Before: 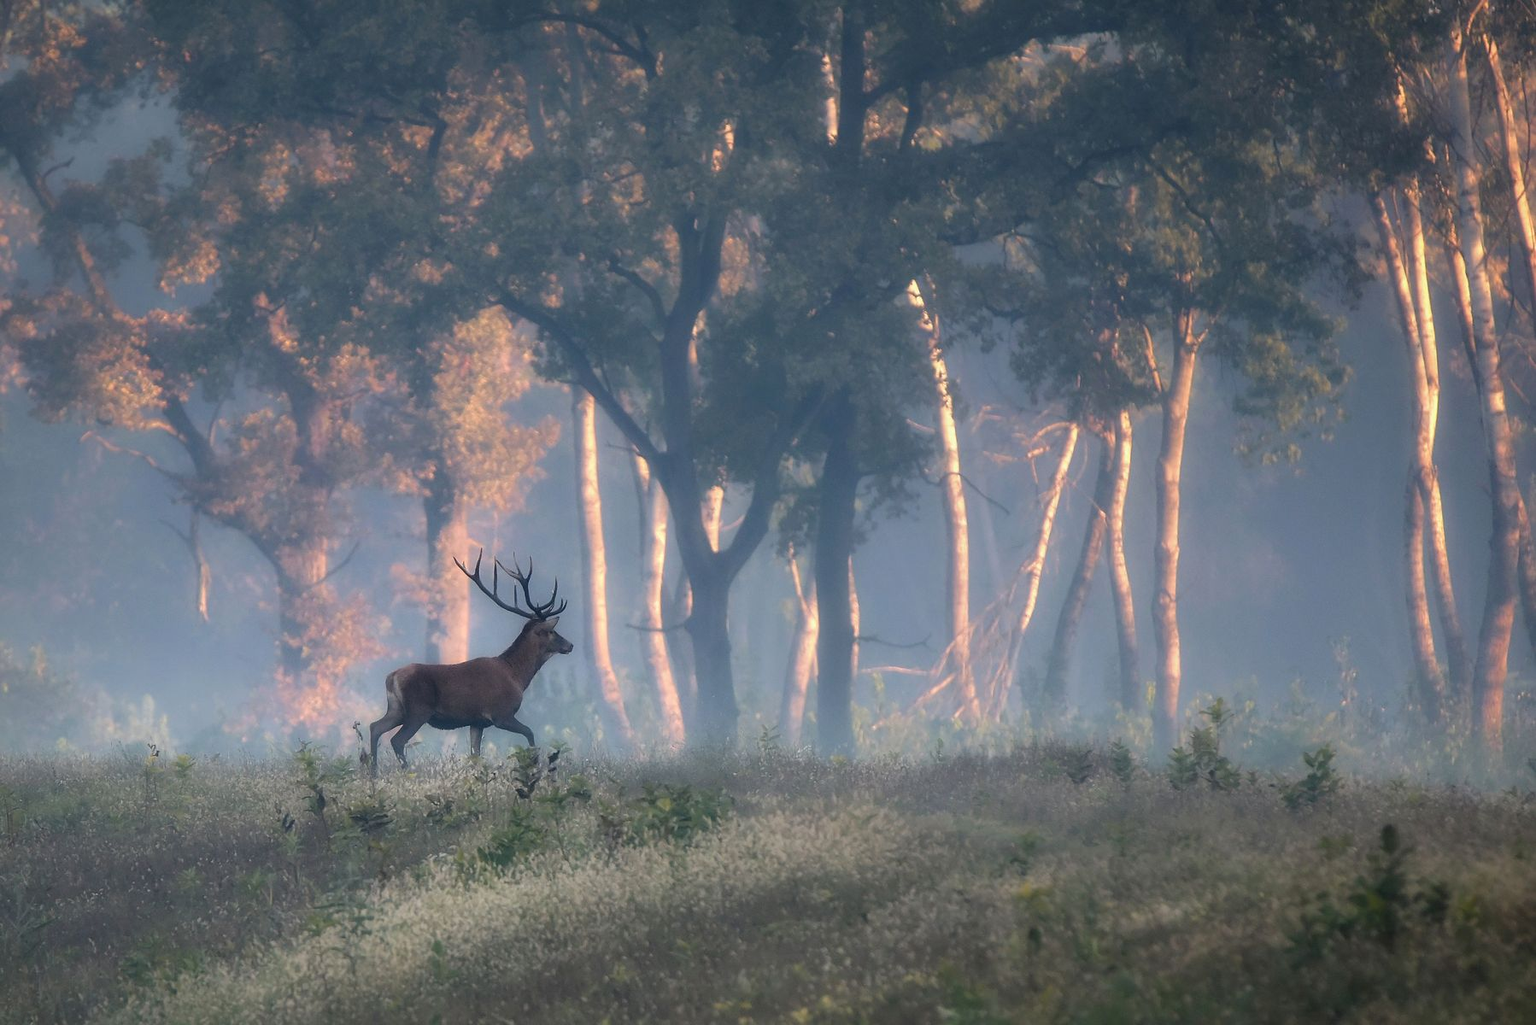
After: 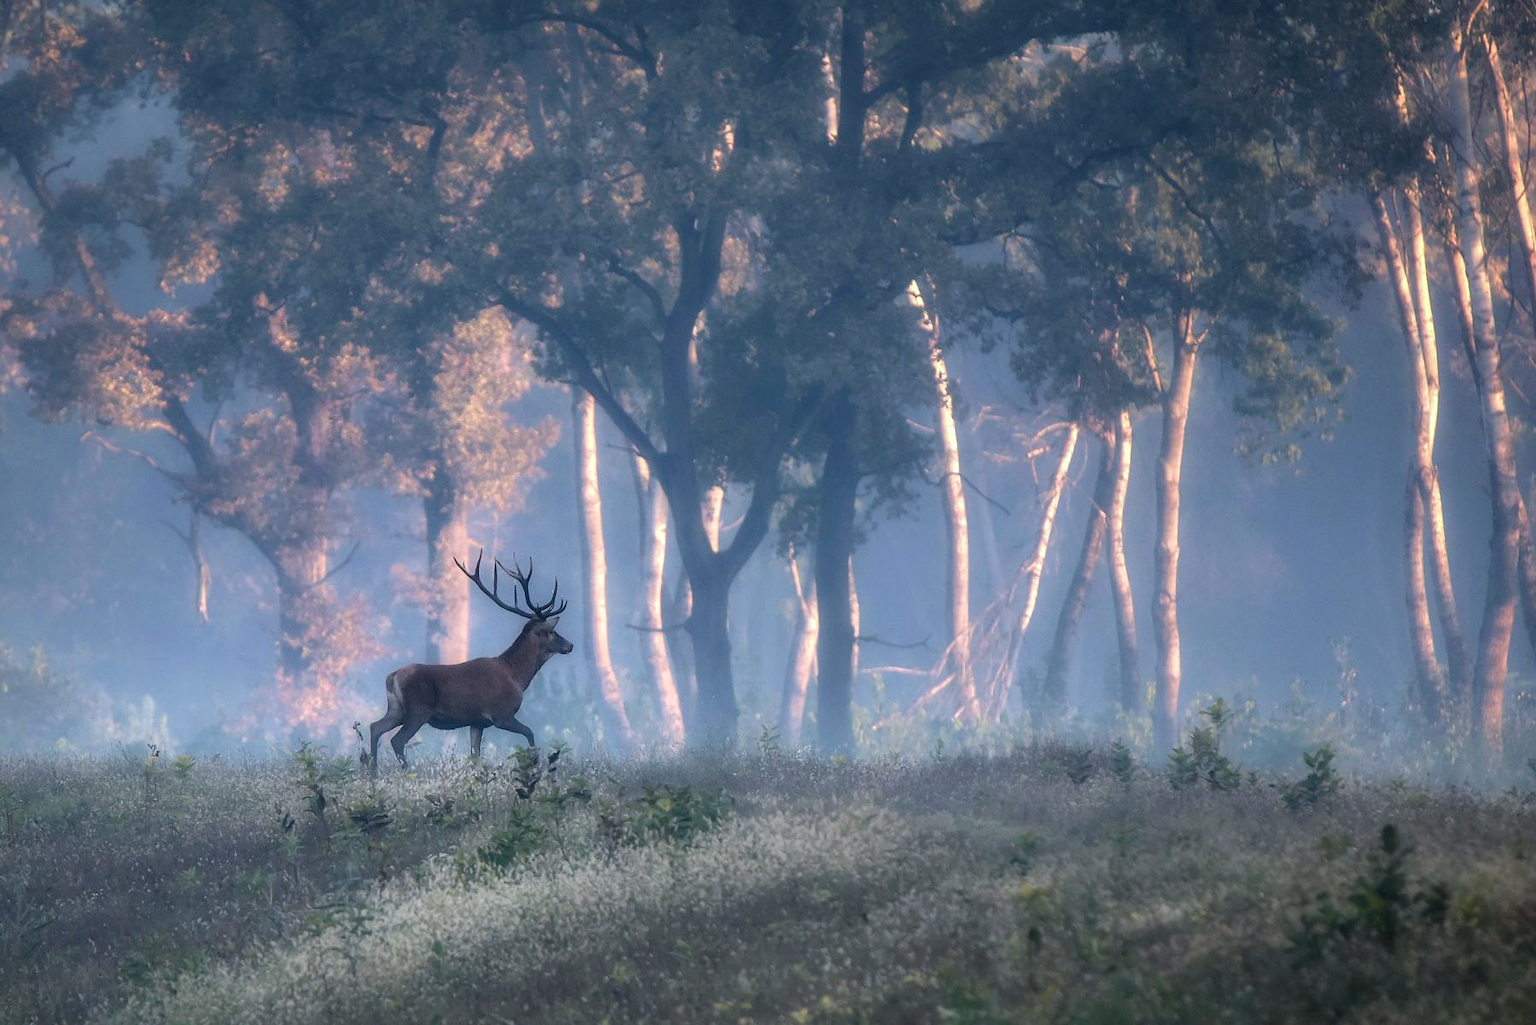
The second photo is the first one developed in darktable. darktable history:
local contrast: on, module defaults
color calibration: gray › normalize channels true, illuminant as shot in camera, x 0.369, y 0.377, temperature 4326.55 K, gamut compression 0.021
contrast equalizer: octaves 7, y [[0.5 ×6], [0.5 ×6], [0.5, 0.5, 0.501, 0.545, 0.707, 0.863], [0 ×6], [0 ×6]]
